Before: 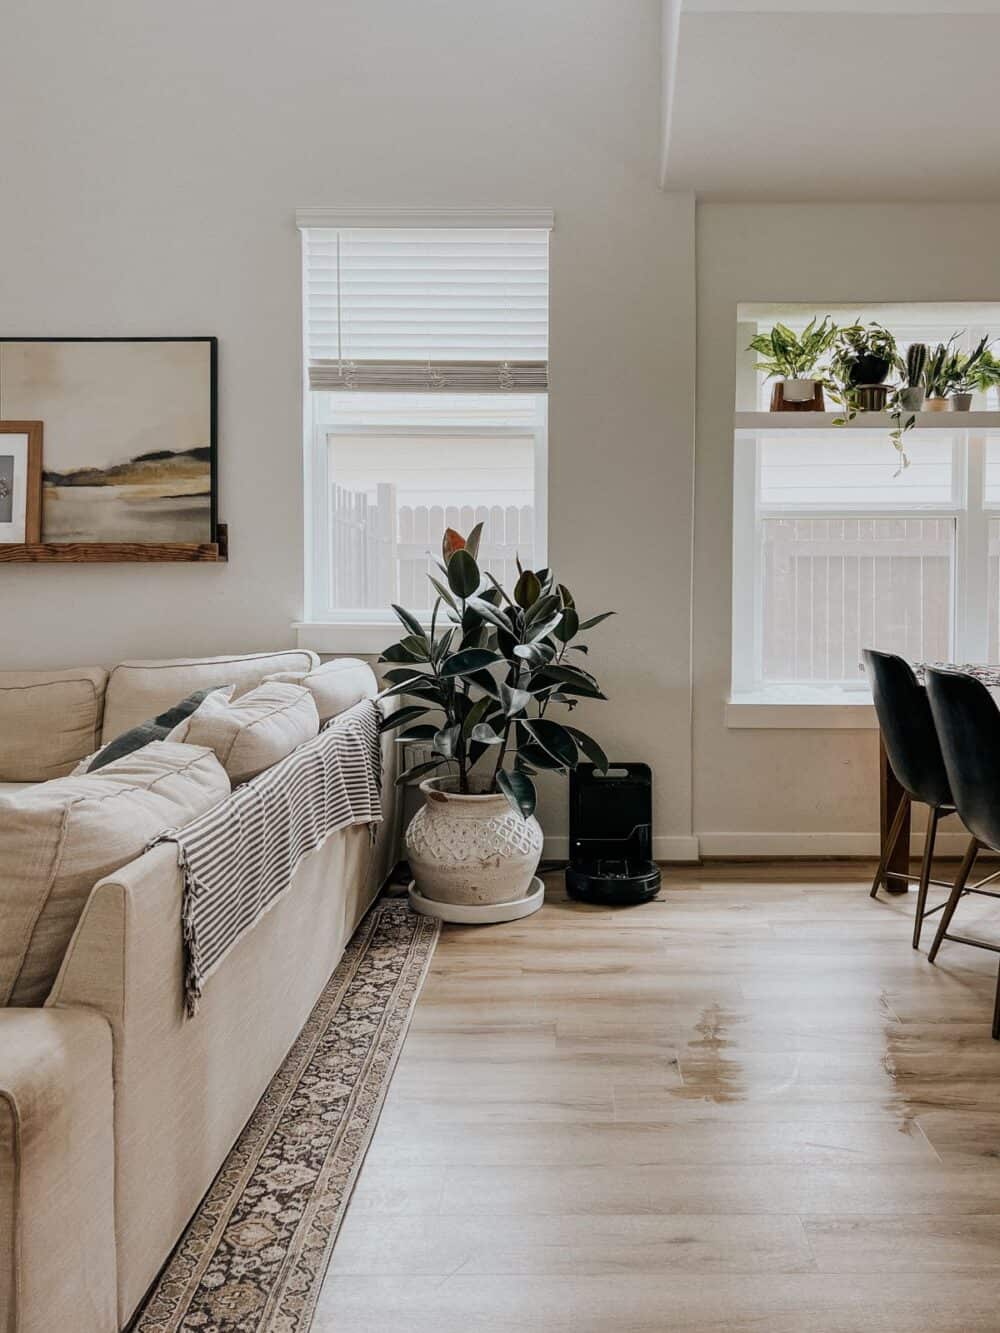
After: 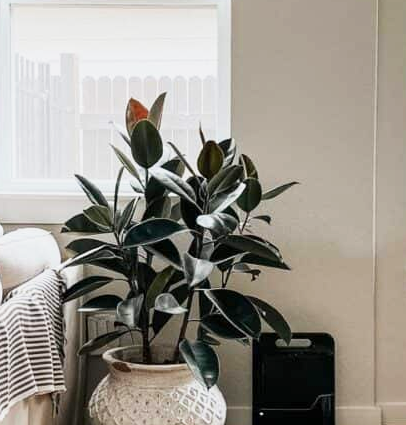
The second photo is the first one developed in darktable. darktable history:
crop: left 31.709%, top 32.289%, right 27.674%, bottom 35.813%
base curve: curves: ch0 [(0, 0) (0.579, 0.807) (1, 1)], preserve colors none
